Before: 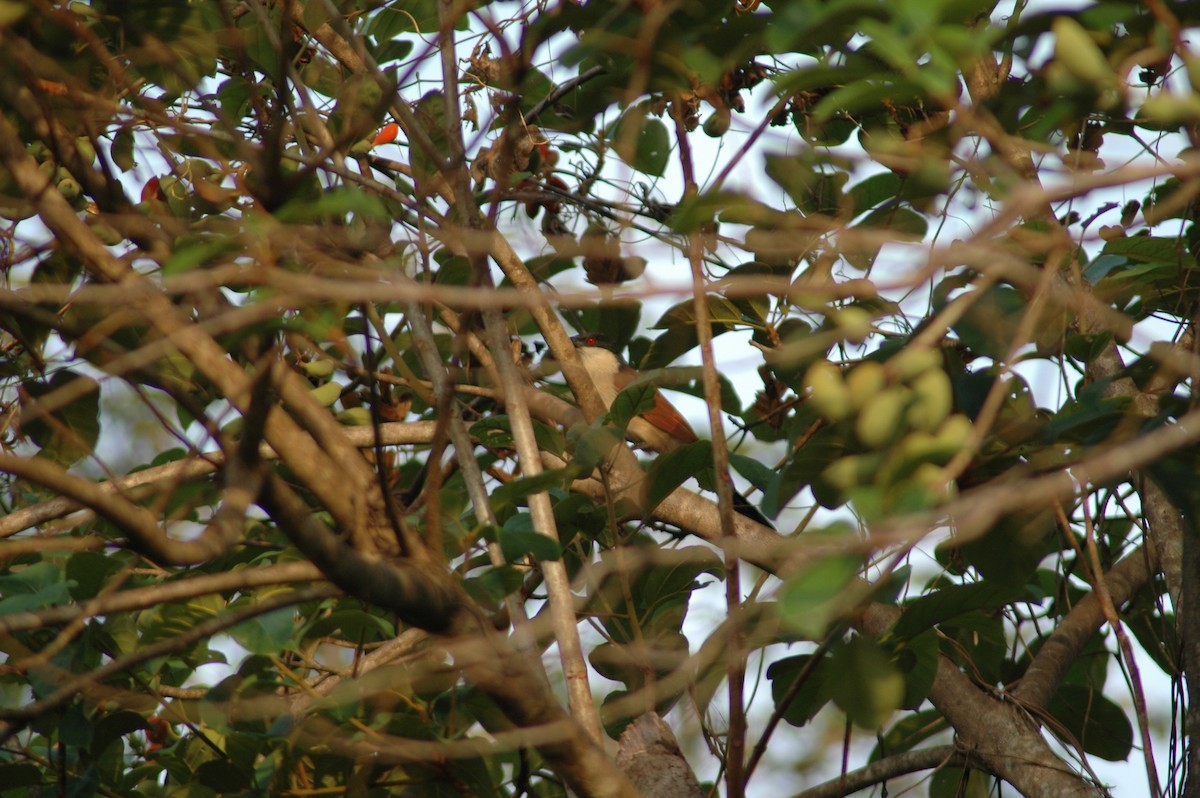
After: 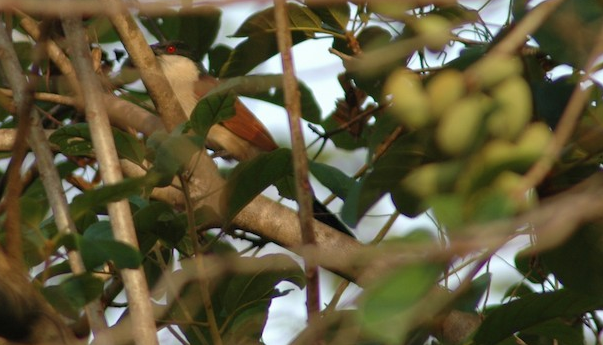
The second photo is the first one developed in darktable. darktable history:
crop: left 35.03%, top 36.625%, right 14.663%, bottom 20.057%
exposure: compensate highlight preservation false
